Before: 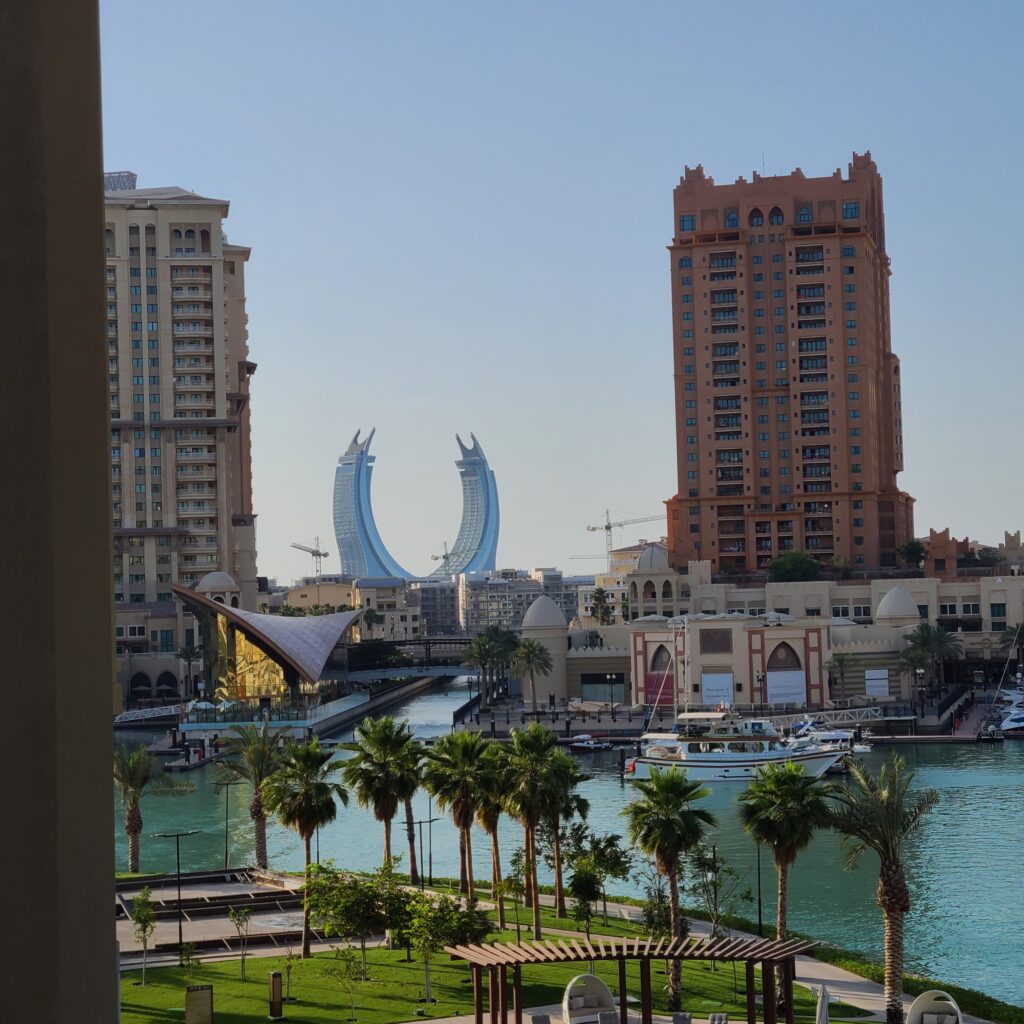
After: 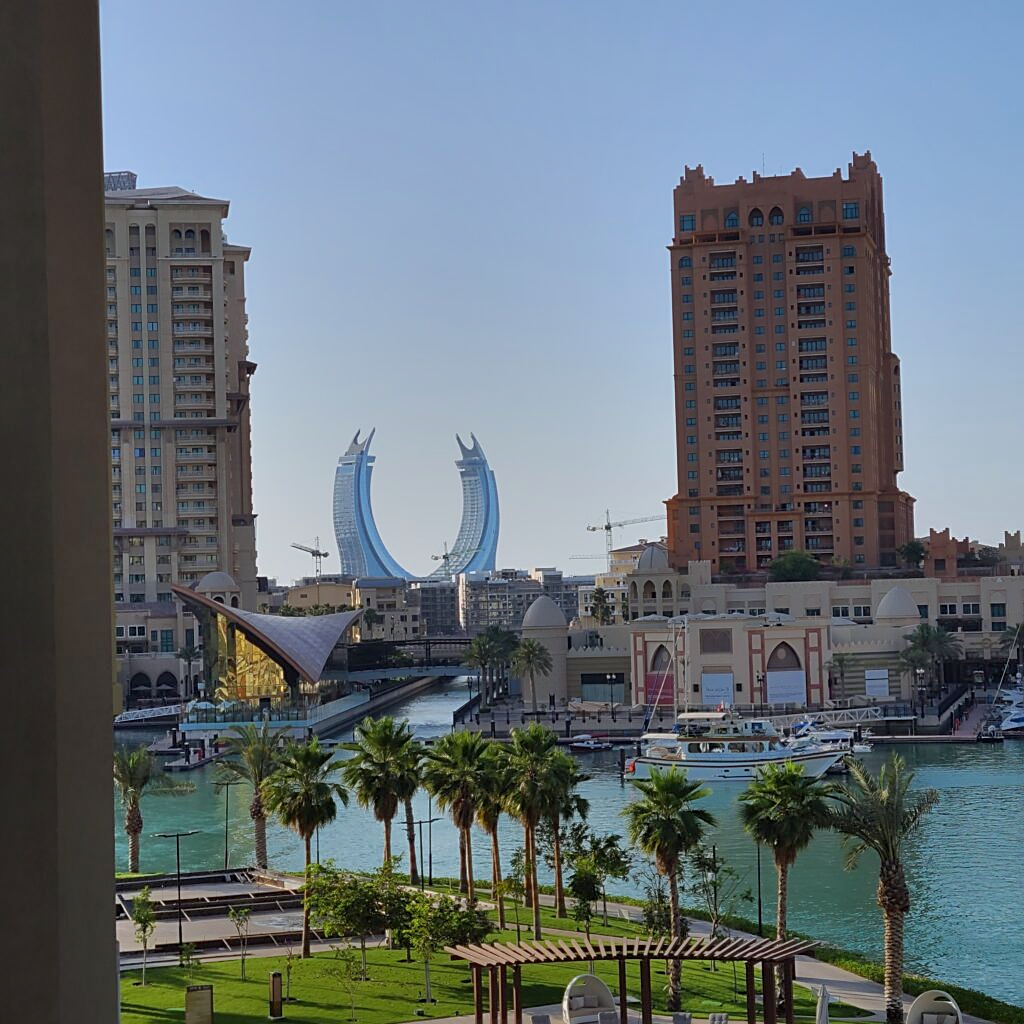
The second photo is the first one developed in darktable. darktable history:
tone equalizer: -7 EV -0.63 EV, -6 EV 1 EV, -5 EV -0.45 EV, -4 EV 0.43 EV, -3 EV 0.41 EV, -2 EV 0.15 EV, -1 EV -0.15 EV, +0 EV -0.39 EV, smoothing diameter 25%, edges refinement/feathering 10, preserve details guided filter
white balance: red 0.976, blue 1.04
sharpen: on, module defaults
